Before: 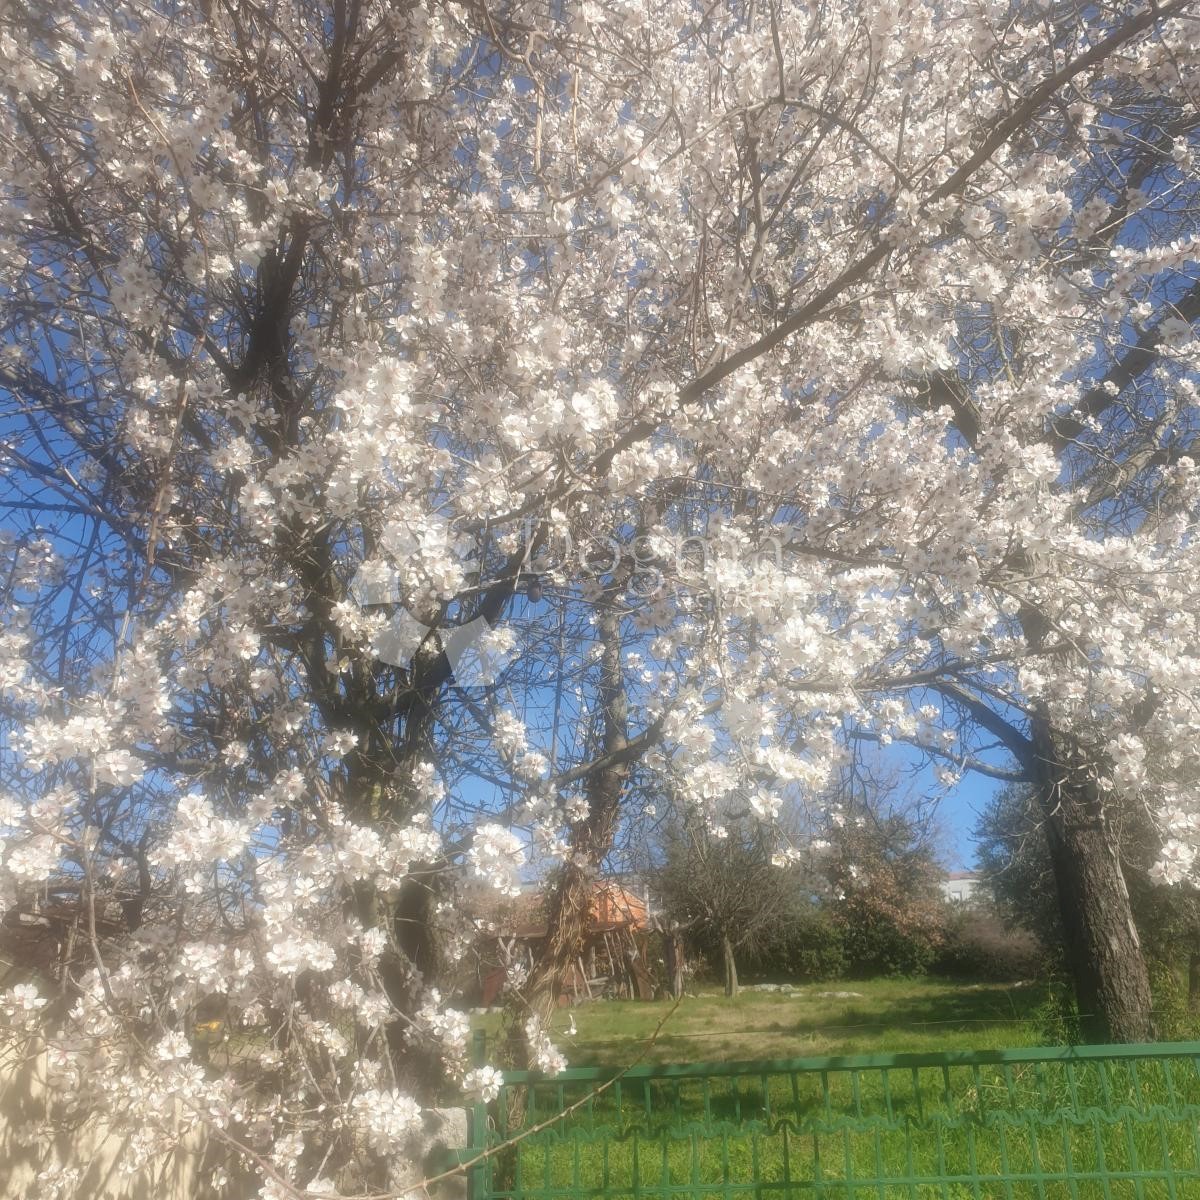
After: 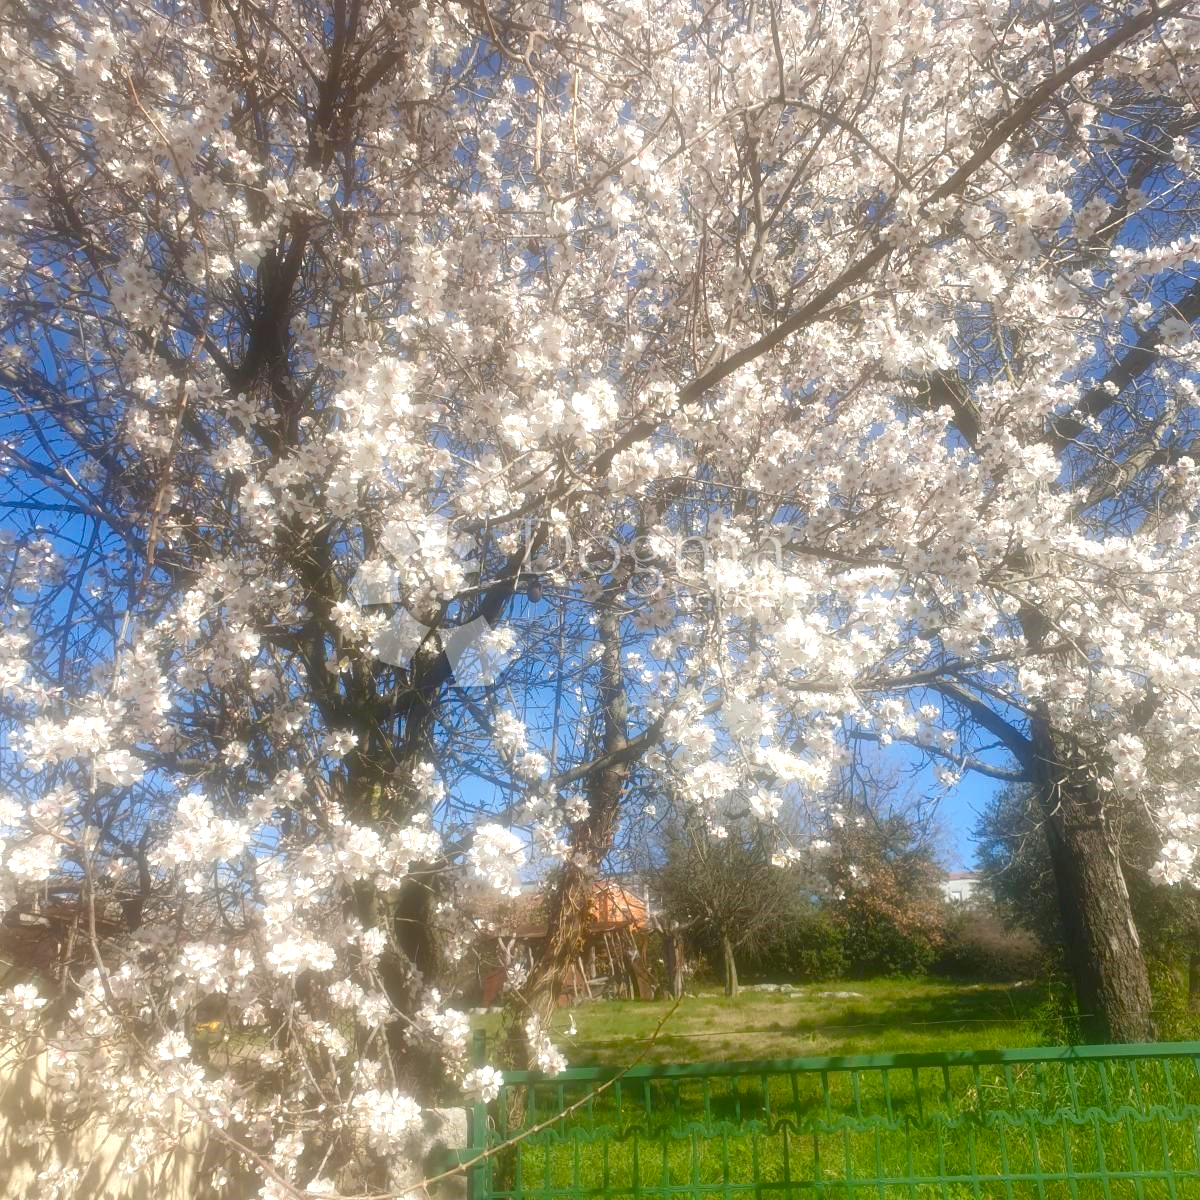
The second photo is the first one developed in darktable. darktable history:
color balance rgb: perceptual saturation grading › global saturation 20%, perceptual saturation grading › highlights -25.388%, perceptual saturation grading › shadows 49.313%, perceptual brilliance grading › global brilliance 1.394%, perceptual brilliance grading › highlights 8.483%, perceptual brilliance grading › shadows -3.539%, global vibrance 20%
